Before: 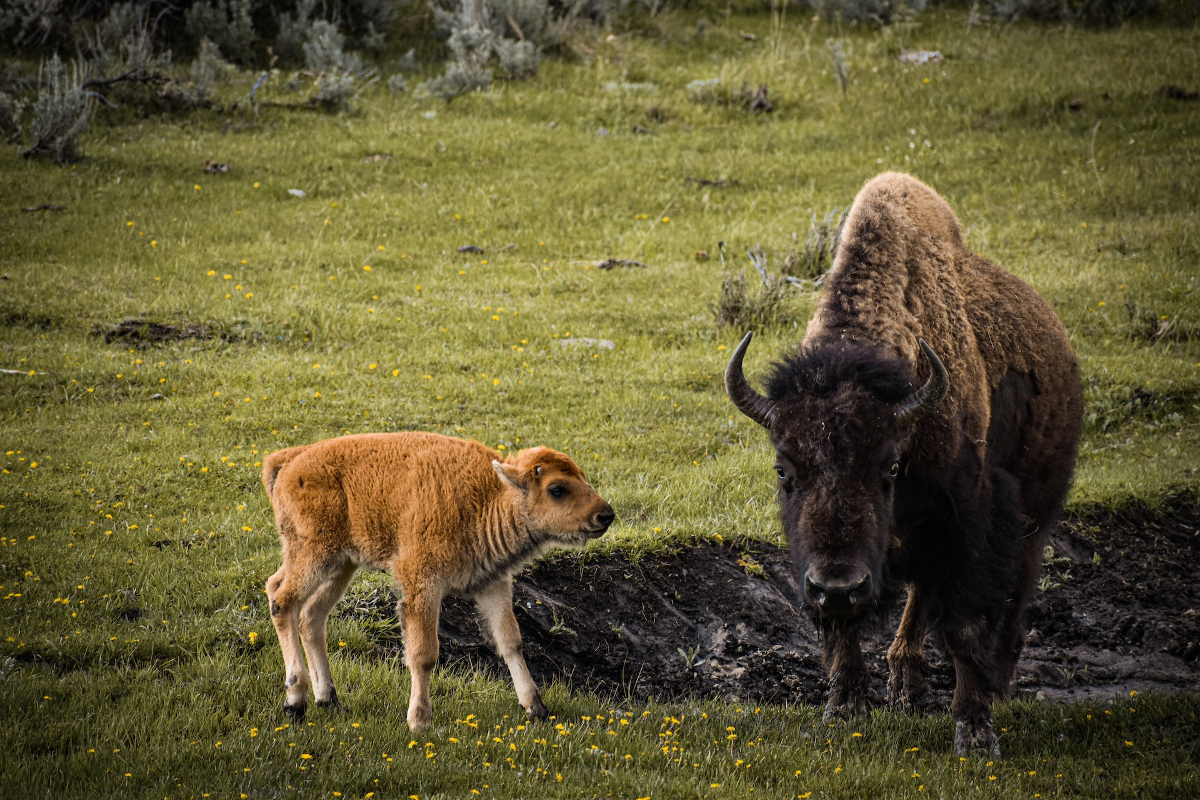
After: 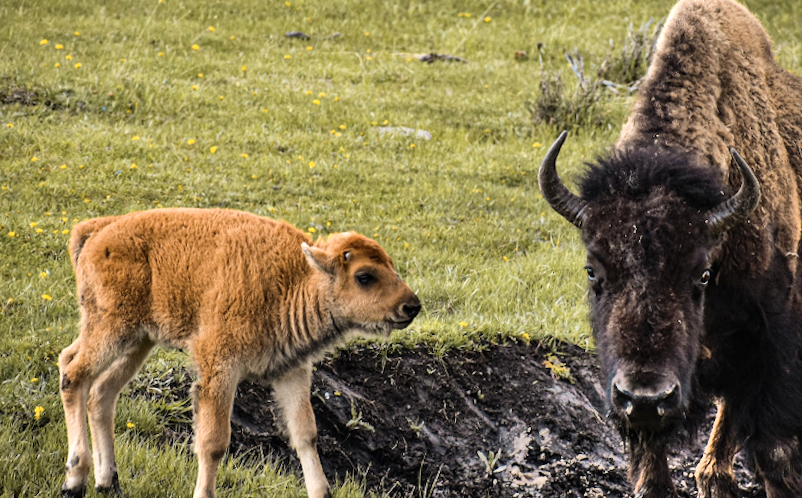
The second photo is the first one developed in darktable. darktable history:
exposure: compensate highlight preservation false
shadows and highlights: radius 110.86, shadows 51.09, white point adjustment 9.16, highlights -4.17, highlights color adjustment 32.2%, soften with gaussian
crop and rotate: angle -3.37°, left 9.79%, top 20.73%, right 12.42%, bottom 11.82%
rotate and perspective: rotation 0.215°, lens shift (vertical) -0.139, crop left 0.069, crop right 0.939, crop top 0.002, crop bottom 0.996
